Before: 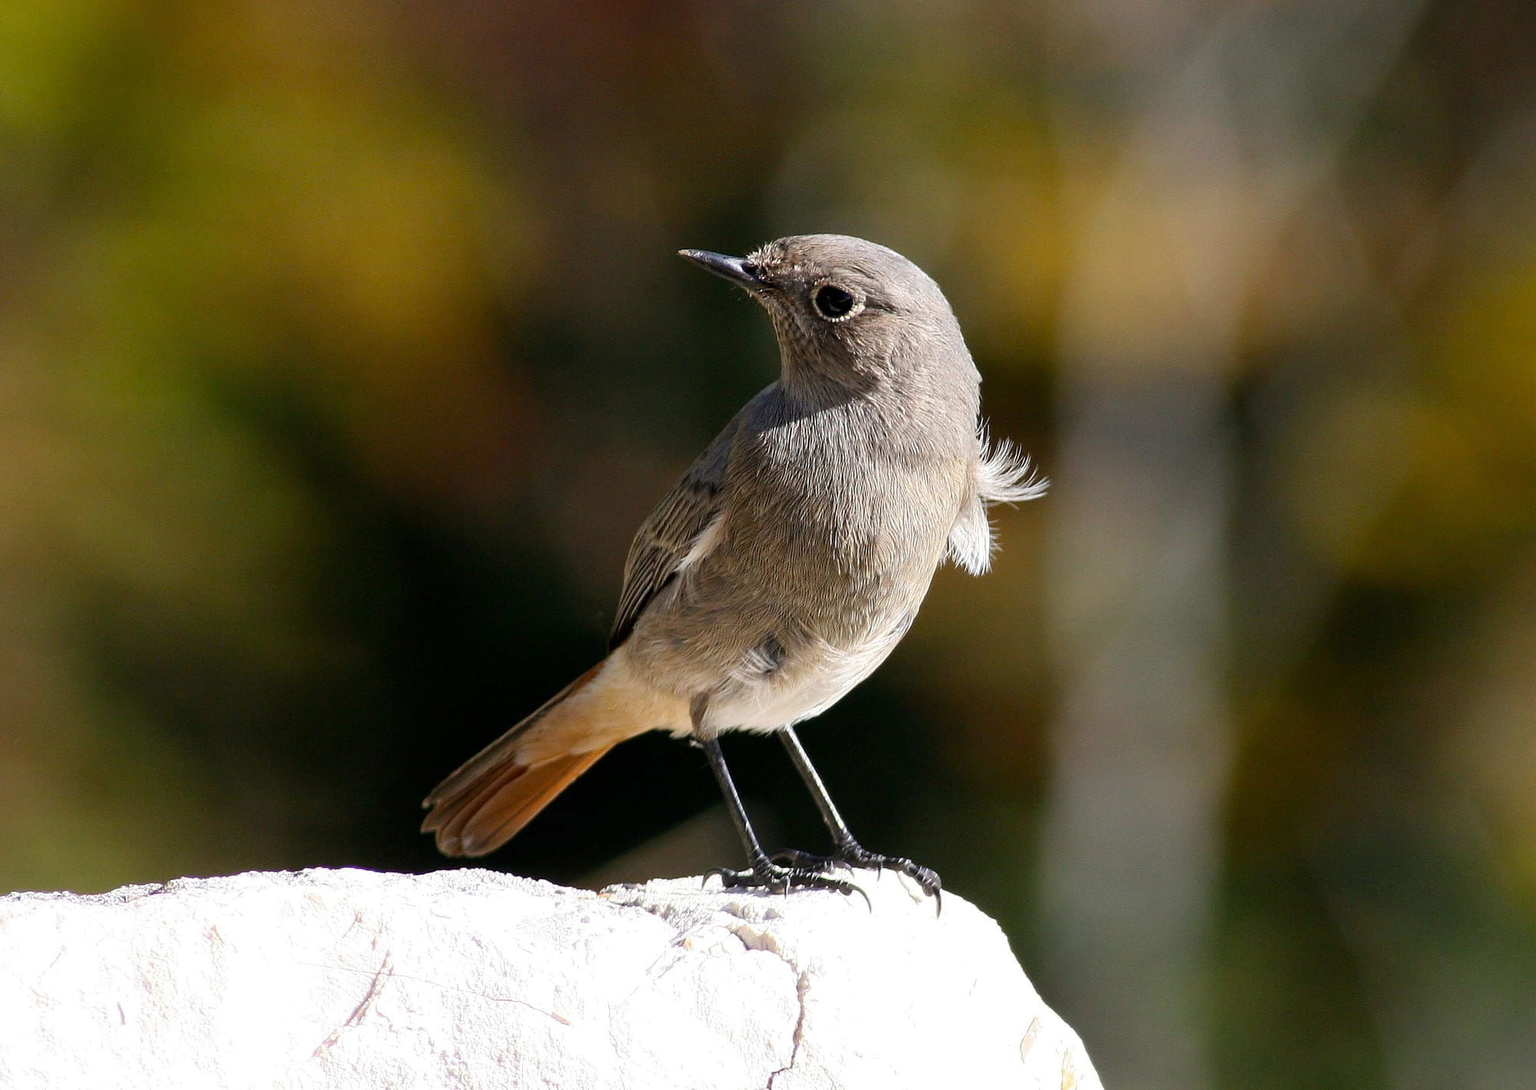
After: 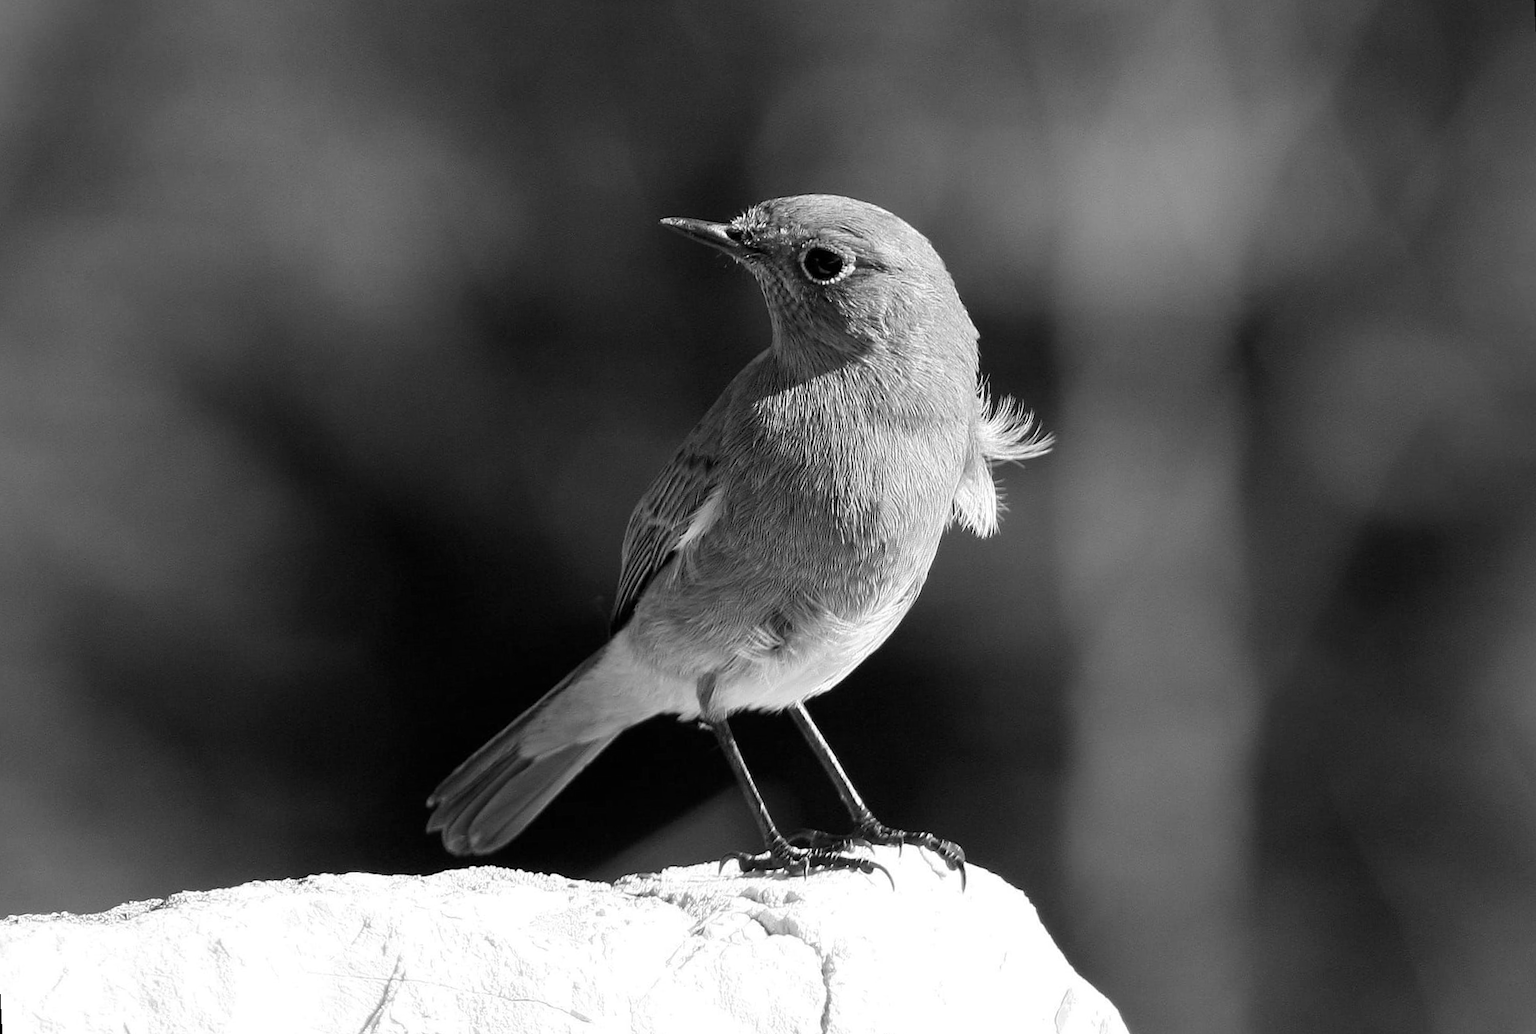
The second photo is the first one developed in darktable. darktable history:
rotate and perspective: rotation -3°, crop left 0.031, crop right 0.968, crop top 0.07, crop bottom 0.93
monochrome: a 32, b 64, size 2.3, highlights 1
